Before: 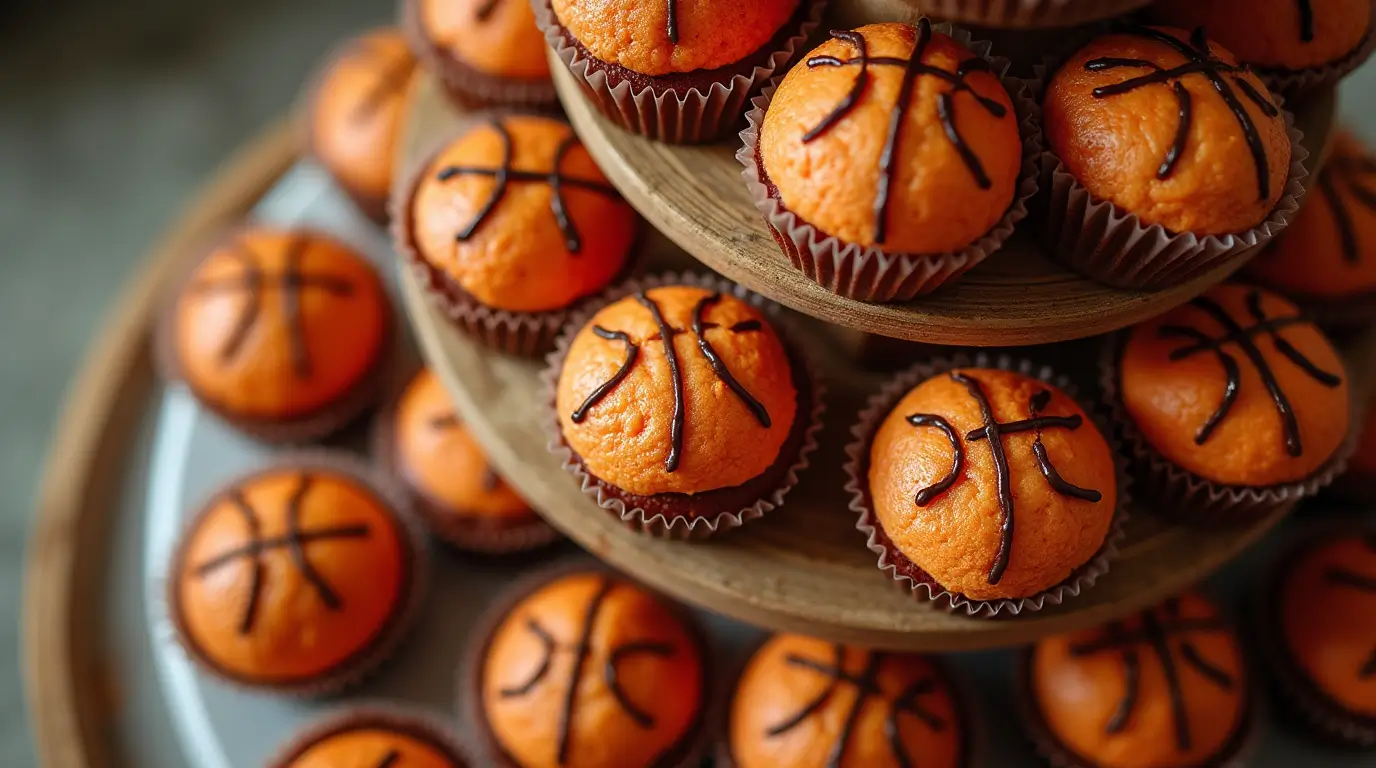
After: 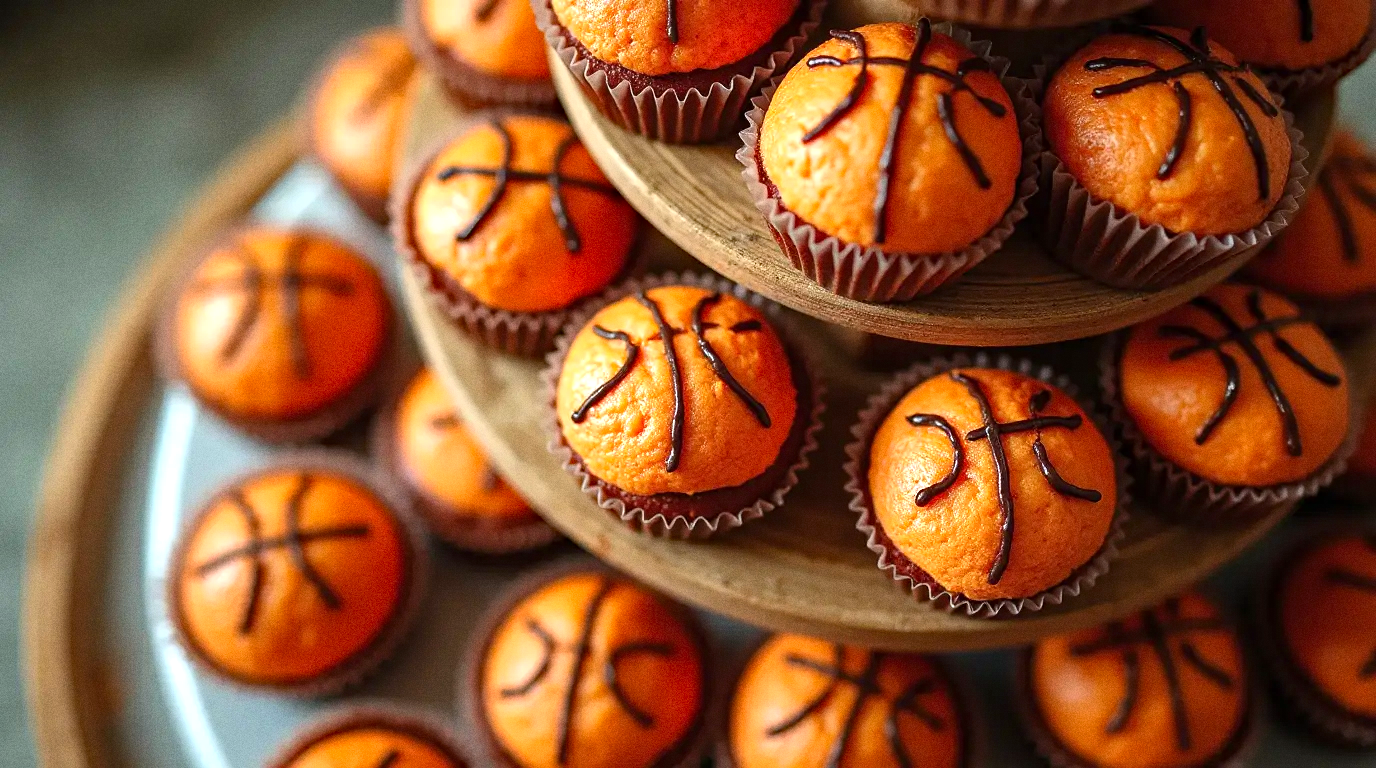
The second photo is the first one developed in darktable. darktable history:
exposure: exposure 0.657 EV, compensate highlight preservation false
haze removal: compatibility mode true, adaptive false
grain: coarseness 0.09 ISO
